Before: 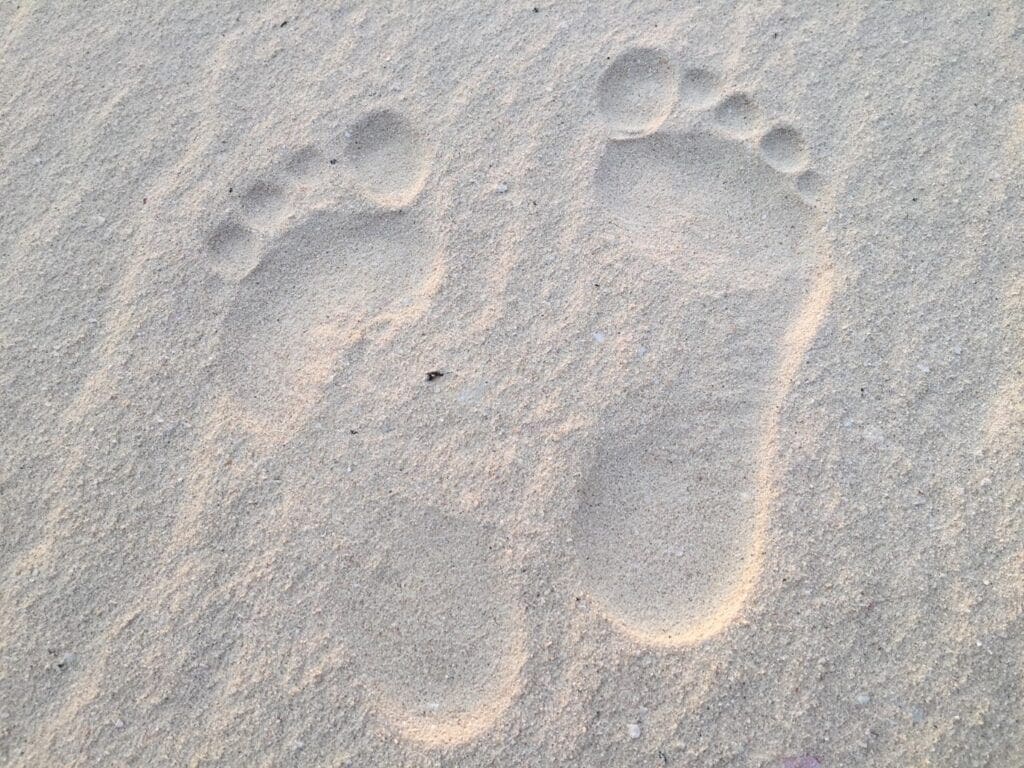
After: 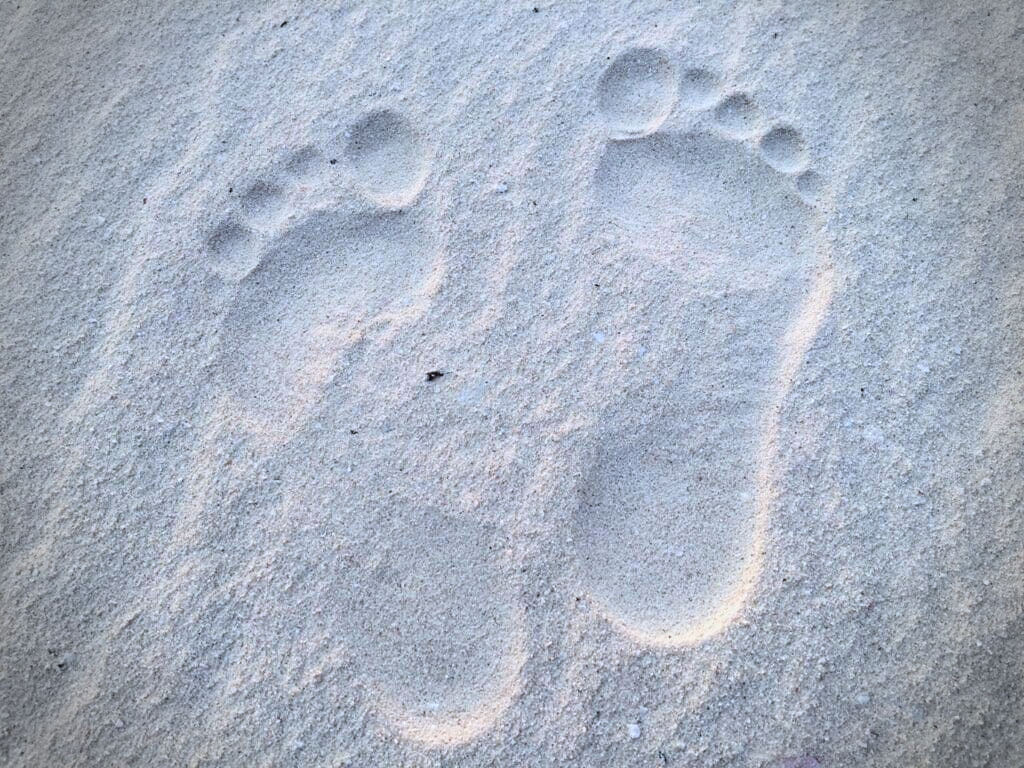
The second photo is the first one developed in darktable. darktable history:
vignetting: fall-off radius 31.48%, brightness -0.472
contrast brightness saturation: contrast 0.19, brightness -0.11, saturation 0.21
color calibration: x 0.37, y 0.382, temperature 4313.32 K
